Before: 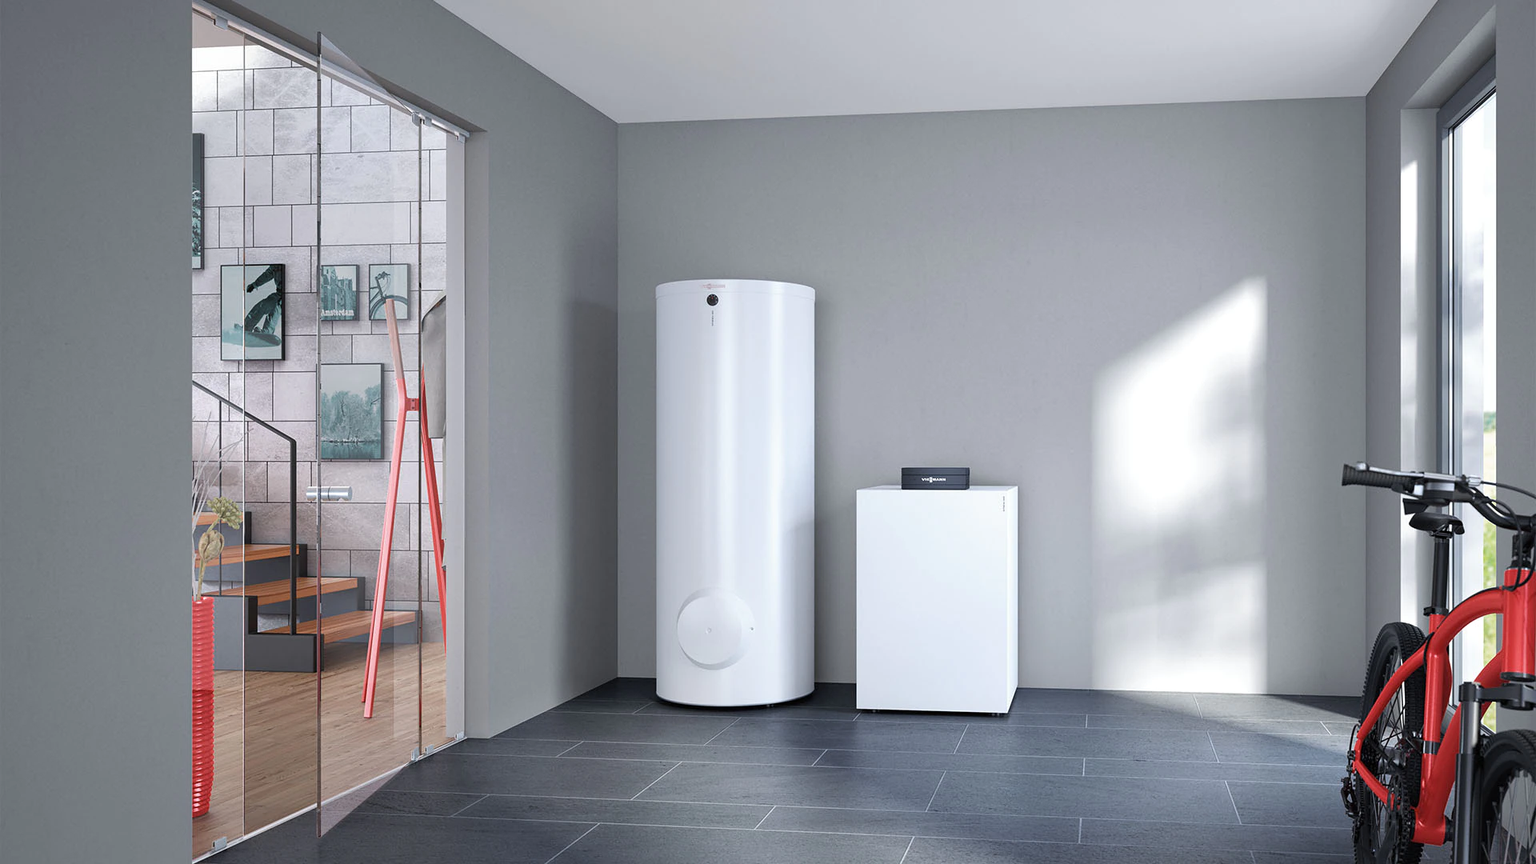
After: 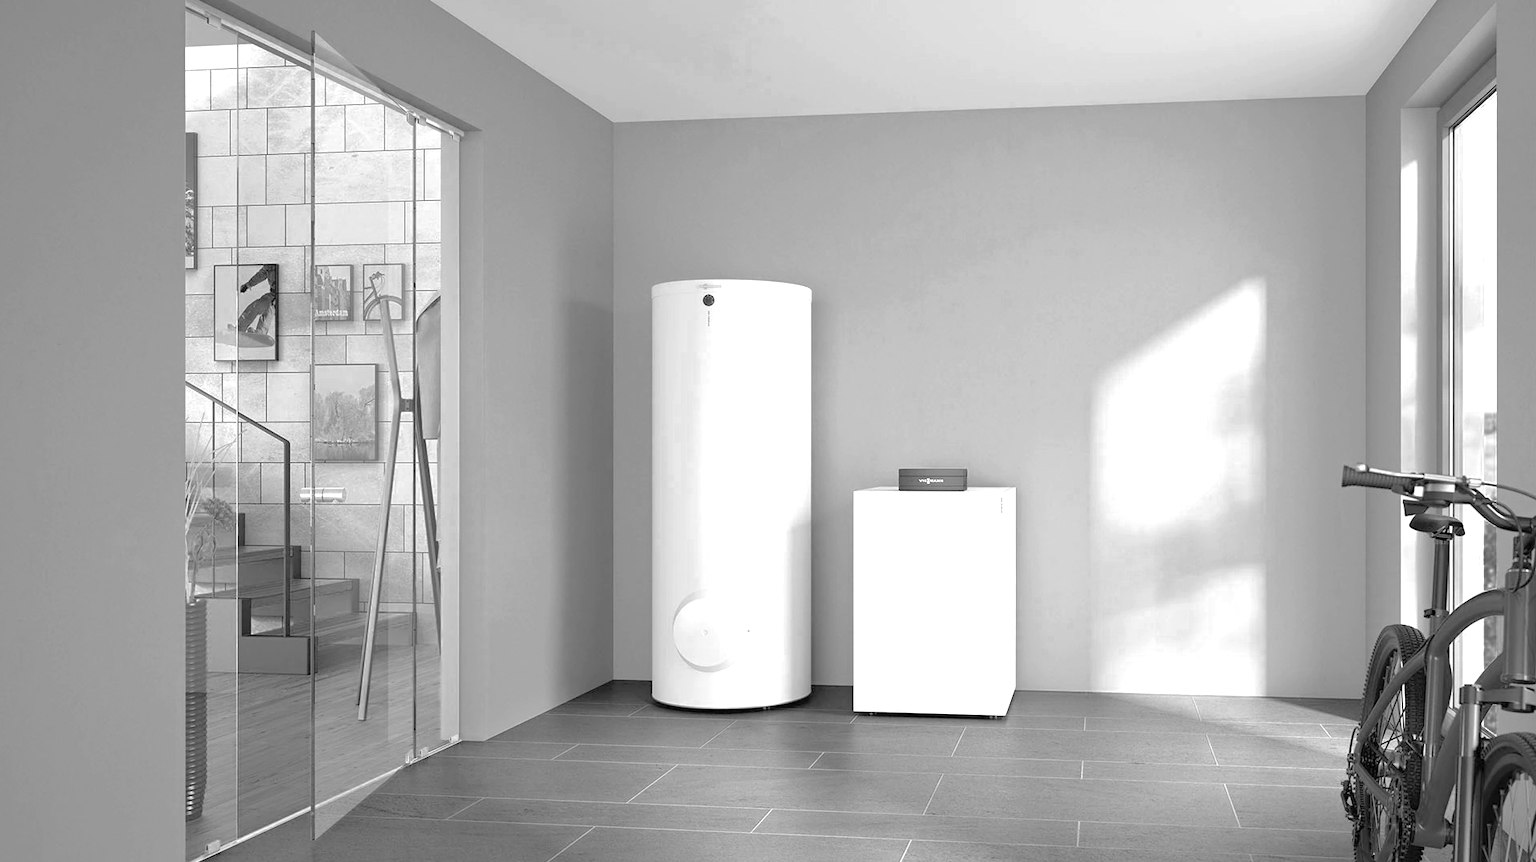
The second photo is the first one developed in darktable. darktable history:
crop and rotate: left 0.559%, top 0.257%, bottom 0.413%
exposure: exposure 0.202 EV, compensate highlight preservation false
tone curve: curves: ch0 [(0, 0) (0.004, 0.008) (0.077, 0.156) (0.169, 0.29) (0.774, 0.774) (1, 1)], preserve colors none
color zones: curves: ch0 [(0.287, 0.048) (0.493, 0.484) (0.737, 0.816)]; ch1 [(0, 0) (0.143, 0) (0.286, 0) (0.429, 0) (0.571, 0) (0.714, 0) (0.857, 0)]
